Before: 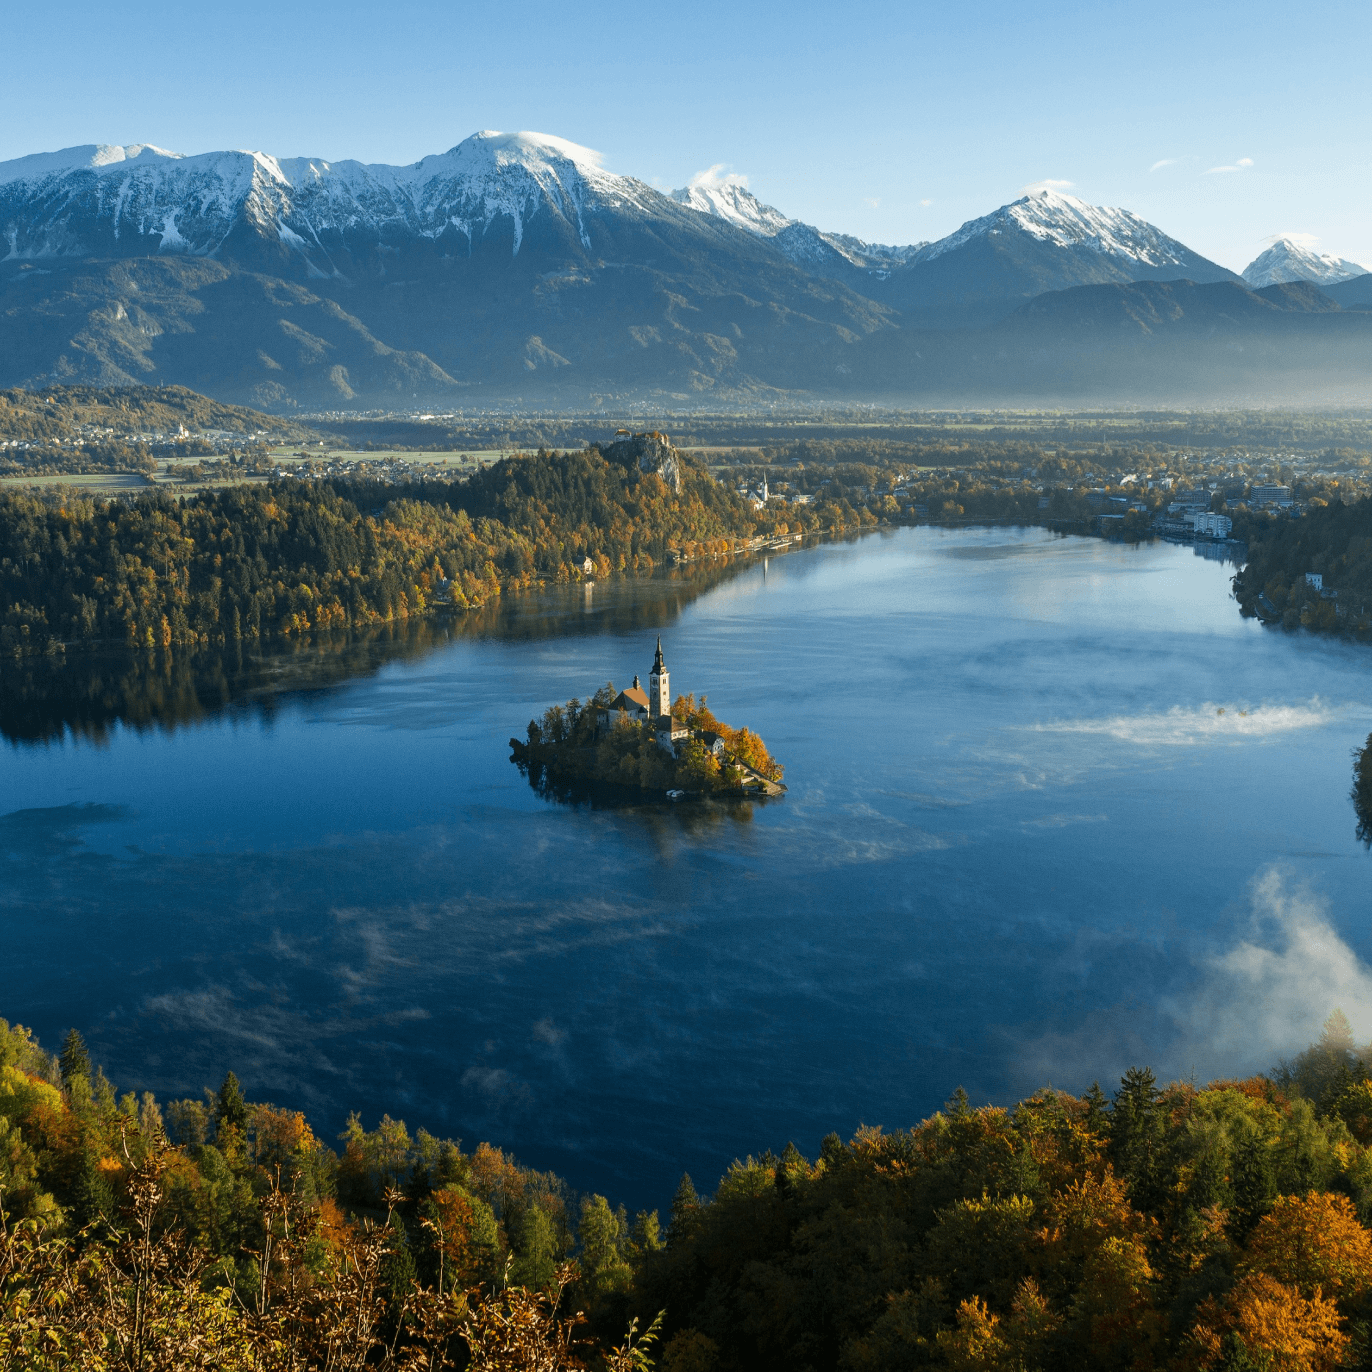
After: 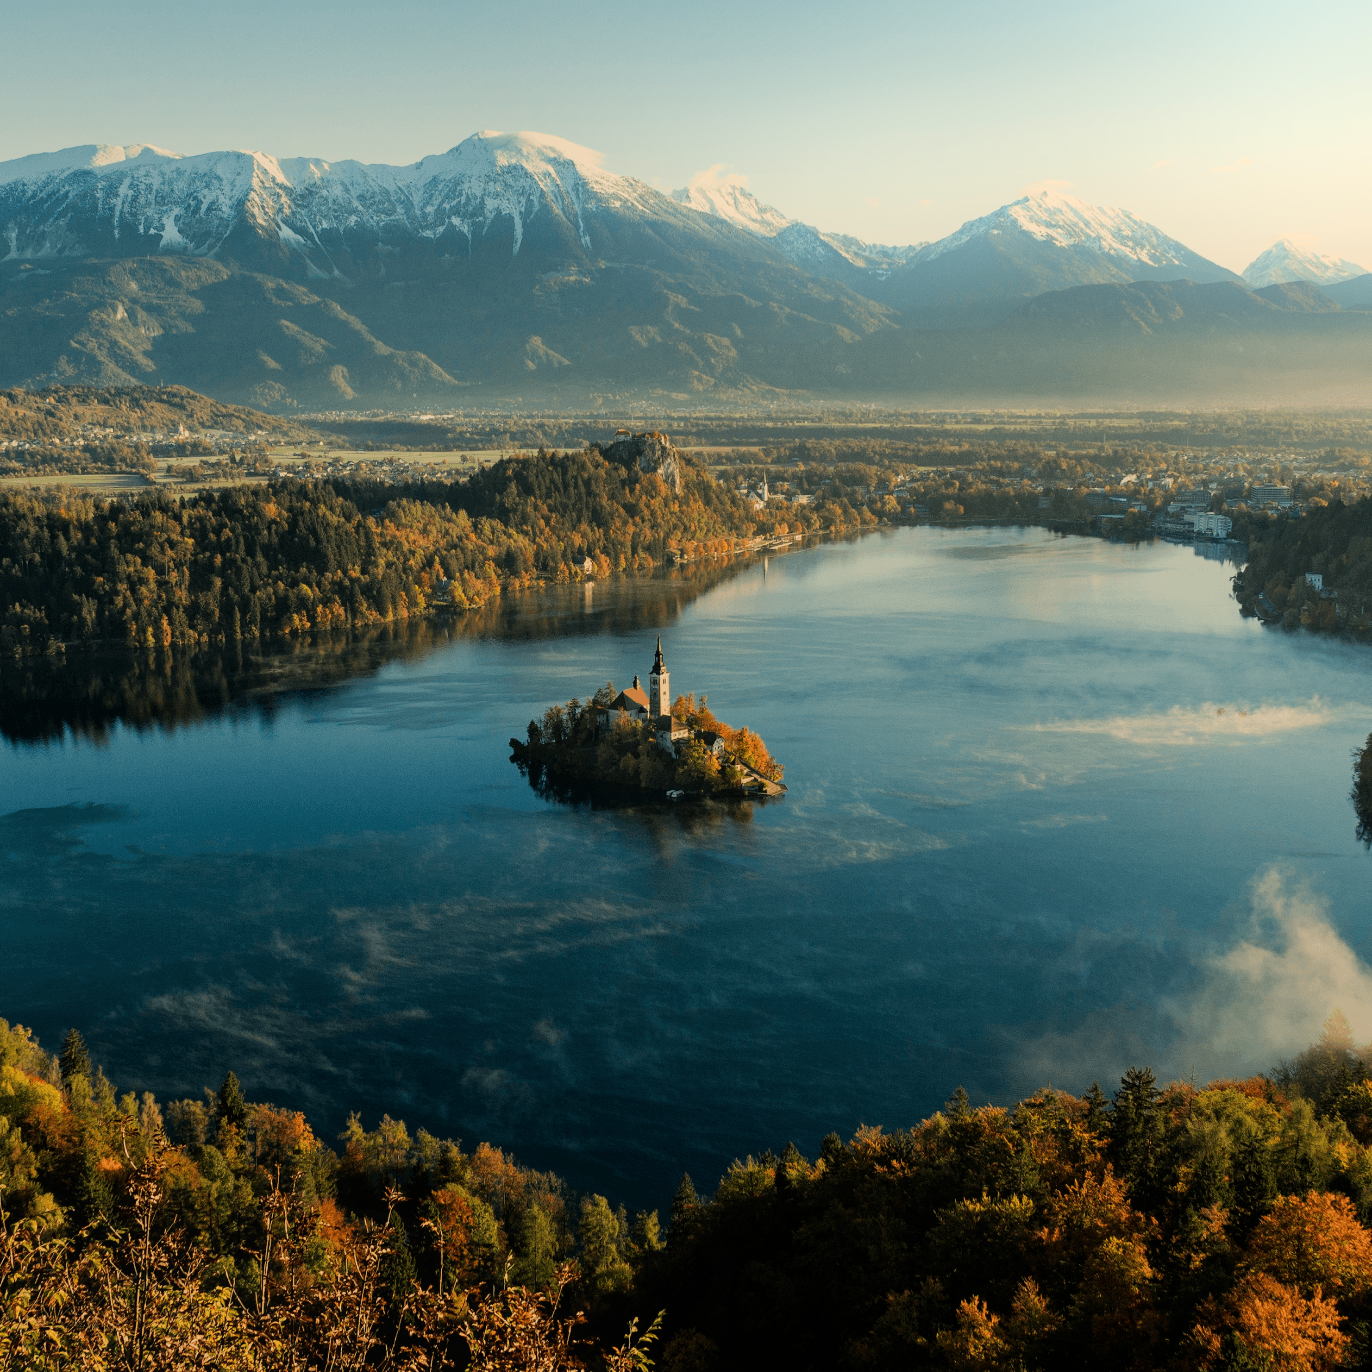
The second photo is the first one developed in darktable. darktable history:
white balance: red 1.138, green 0.996, blue 0.812
bloom: on, module defaults
filmic rgb: black relative exposure -7.65 EV, white relative exposure 4.56 EV, hardness 3.61, contrast 1.05
